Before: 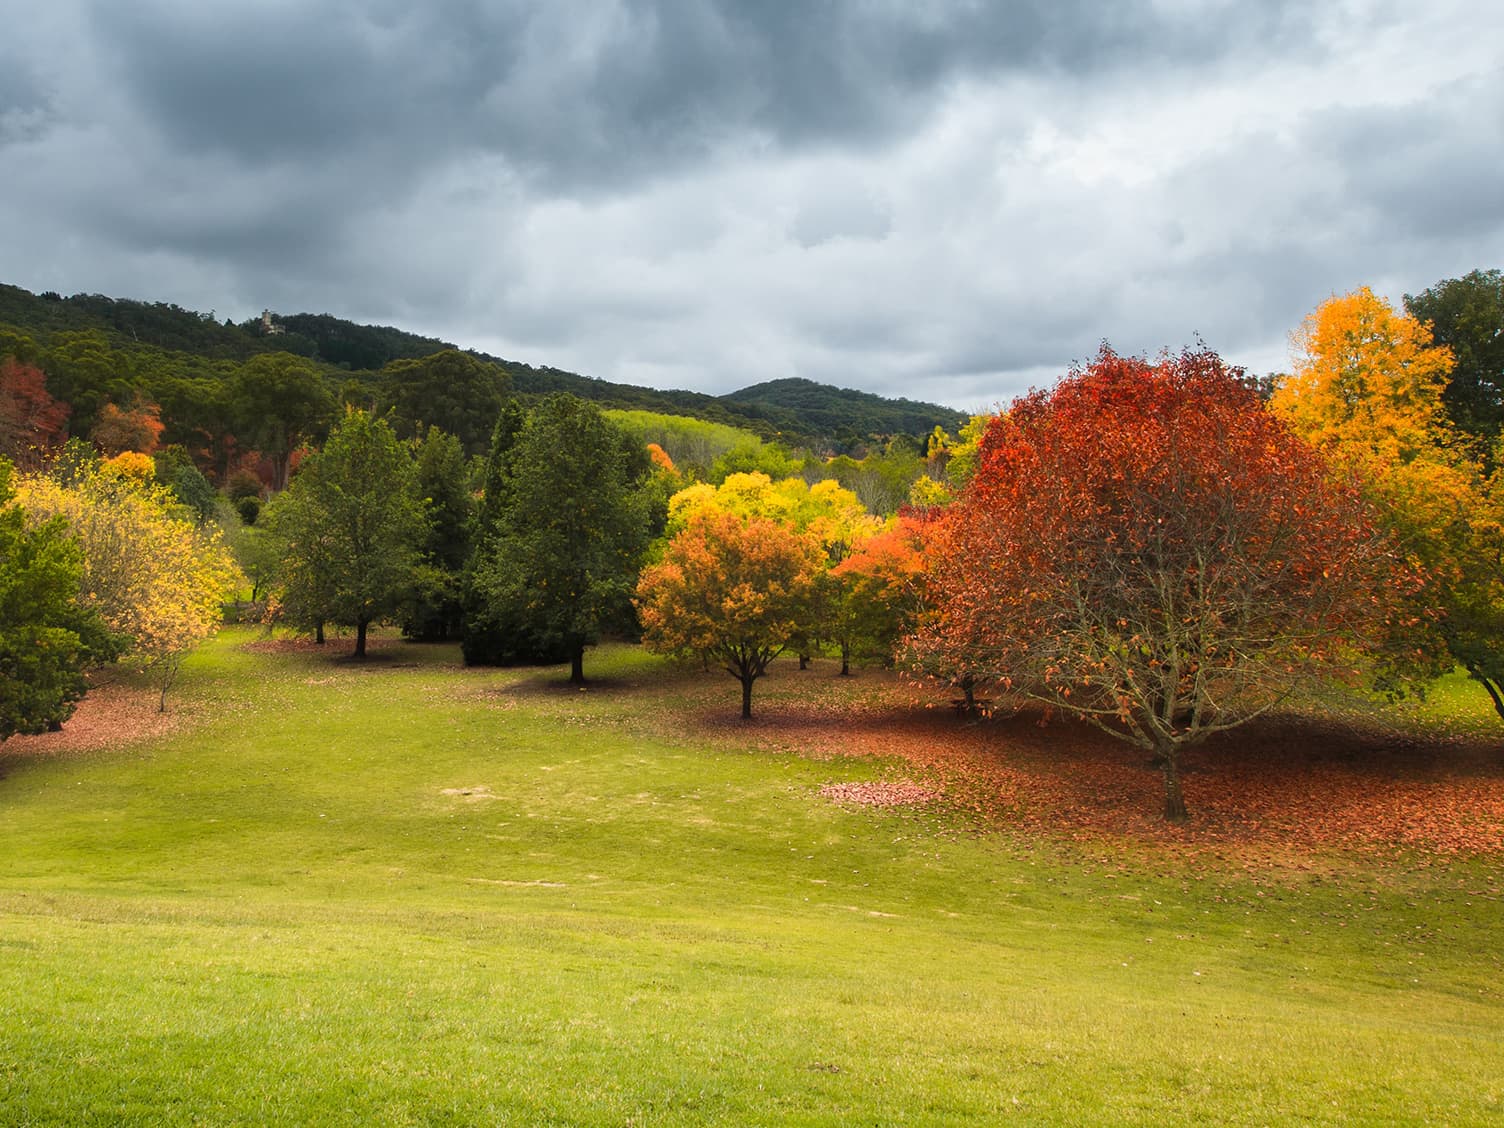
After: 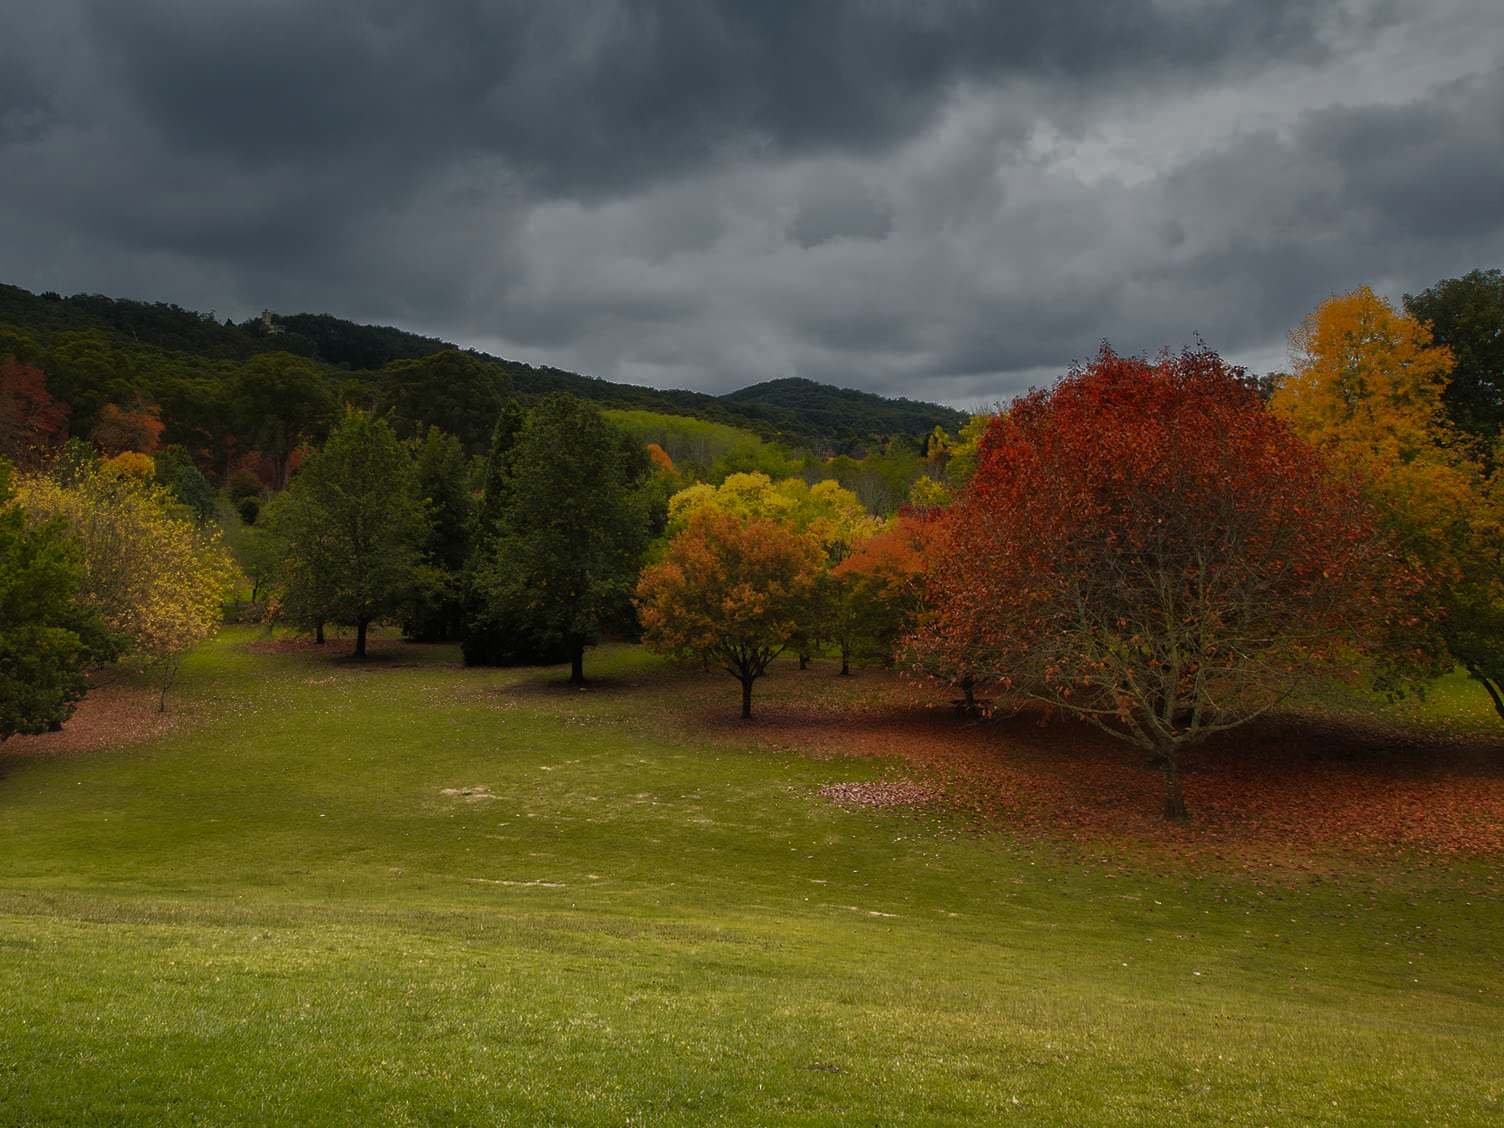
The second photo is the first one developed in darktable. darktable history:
graduated density: rotation -0.352°, offset 57.64
base curve: curves: ch0 [(0, 0) (0.564, 0.291) (0.802, 0.731) (1, 1)]
rotate and perspective: automatic cropping original format, crop left 0, crop top 0
